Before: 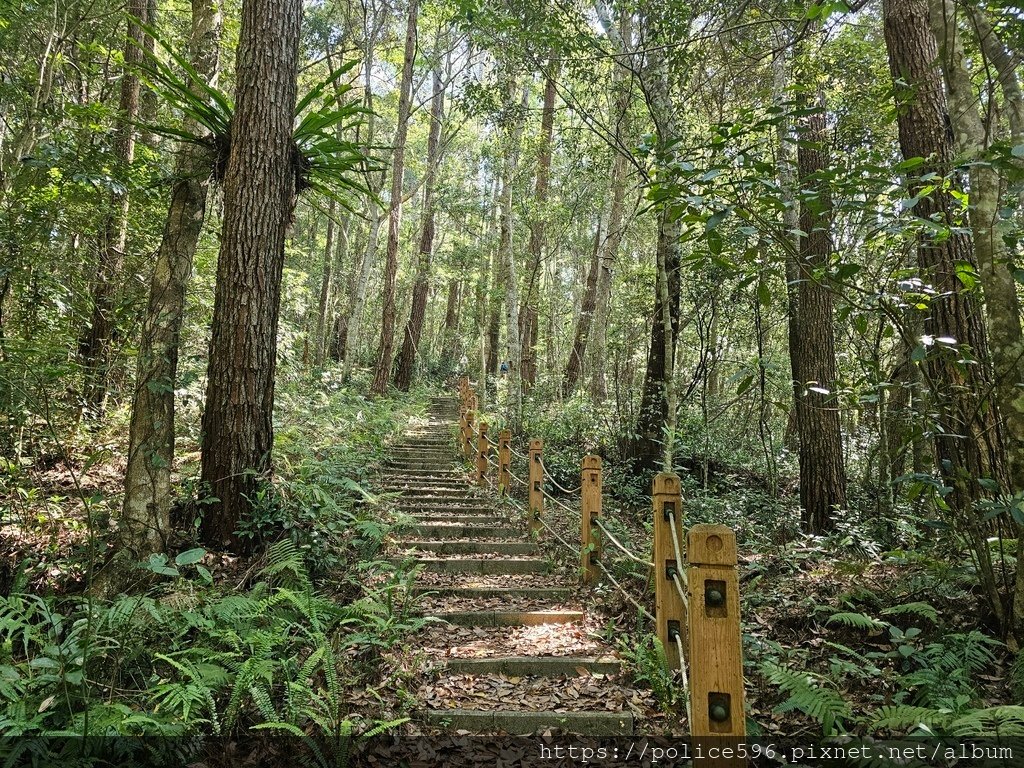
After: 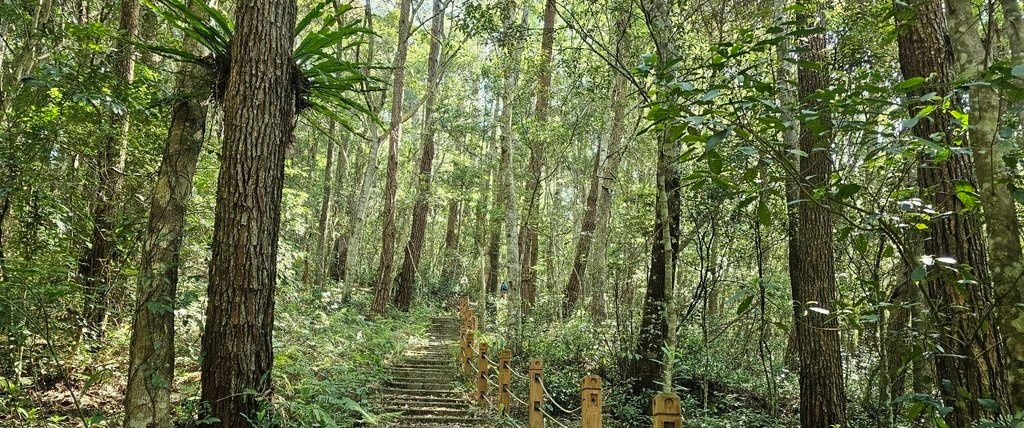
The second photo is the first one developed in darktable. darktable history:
crop and rotate: top 10.499%, bottom 33.683%
color correction: highlights a* -4.43, highlights b* 7.18
